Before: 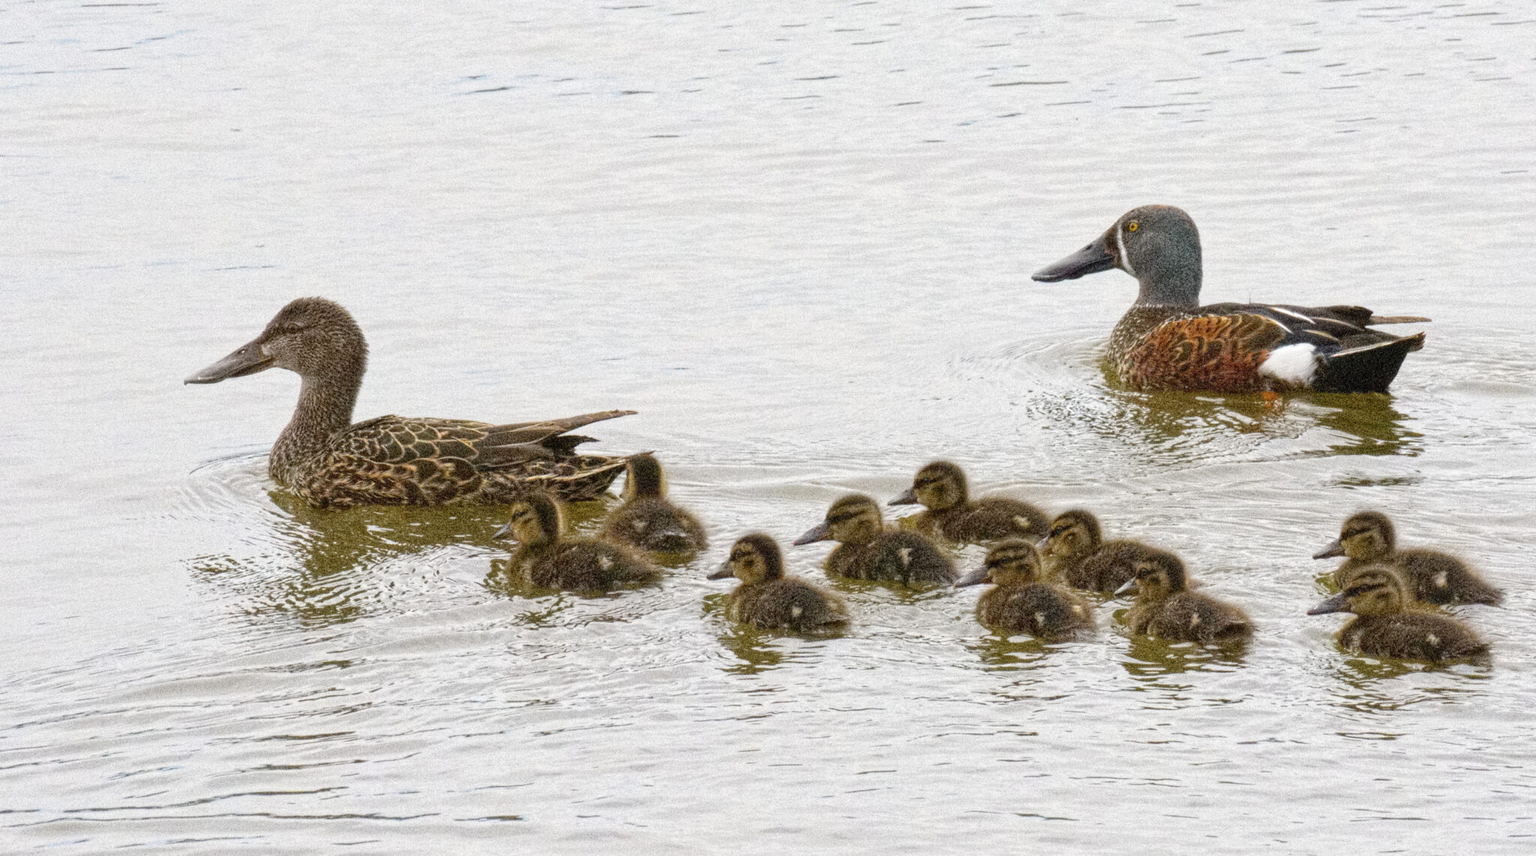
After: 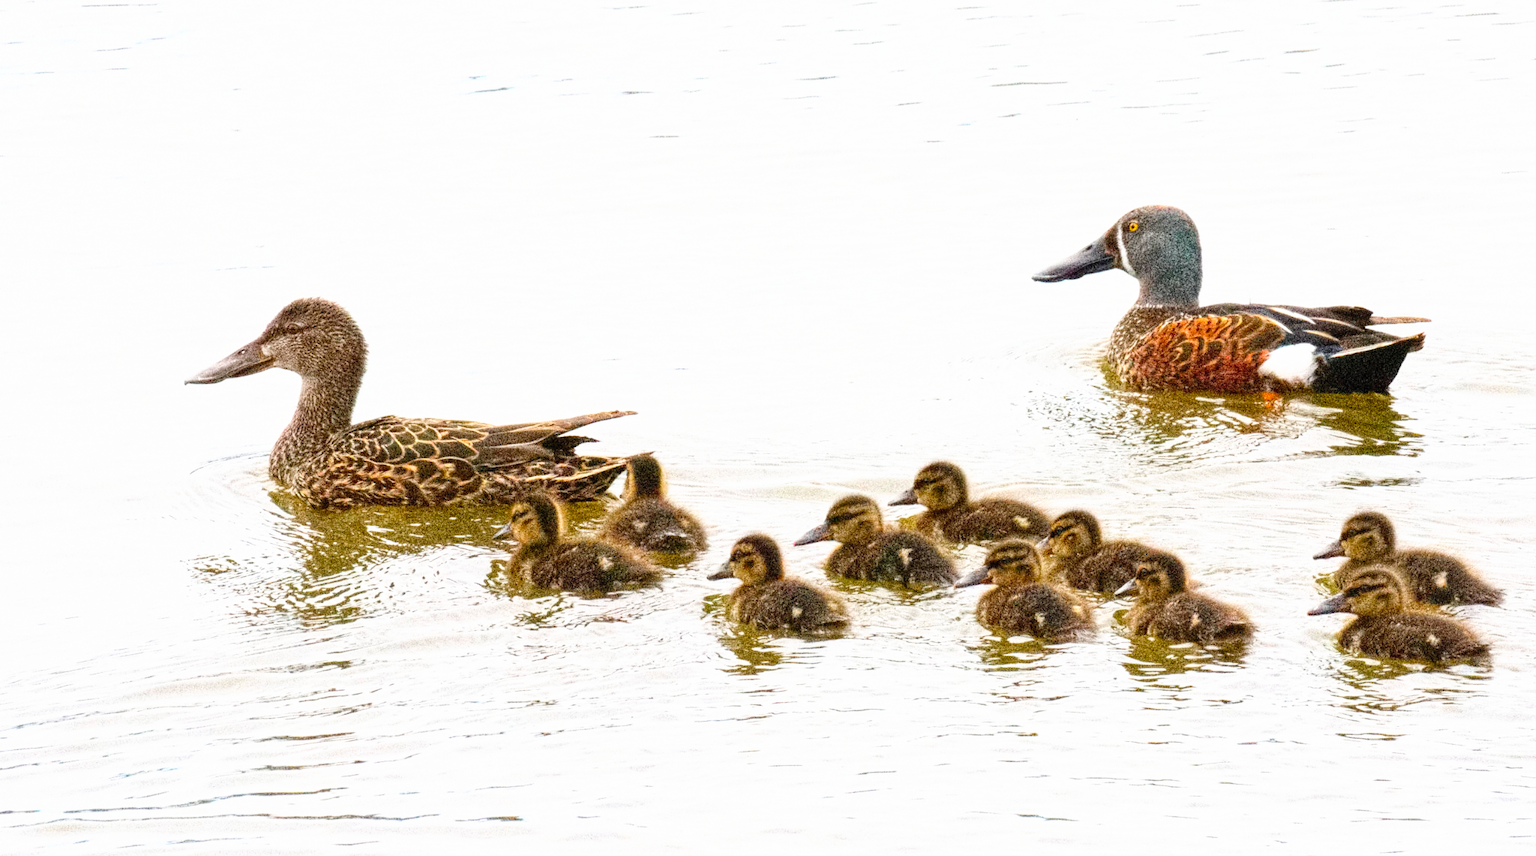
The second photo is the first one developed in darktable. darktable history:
contrast brightness saturation: contrast 0.2, brightness 0.16, saturation 0.22
tone curve: curves: ch0 [(0, 0) (0.003, 0.002) (0.011, 0.009) (0.025, 0.021) (0.044, 0.037) (0.069, 0.058) (0.1, 0.083) (0.136, 0.122) (0.177, 0.165) (0.224, 0.216) (0.277, 0.277) (0.335, 0.344) (0.399, 0.418) (0.468, 0.499) (0.543, 0.586) (0.623, 0.679) (0.709, 0.779) (0.801, 0.877) (0.898, 0.977) (1, 1)], preserve colors none
